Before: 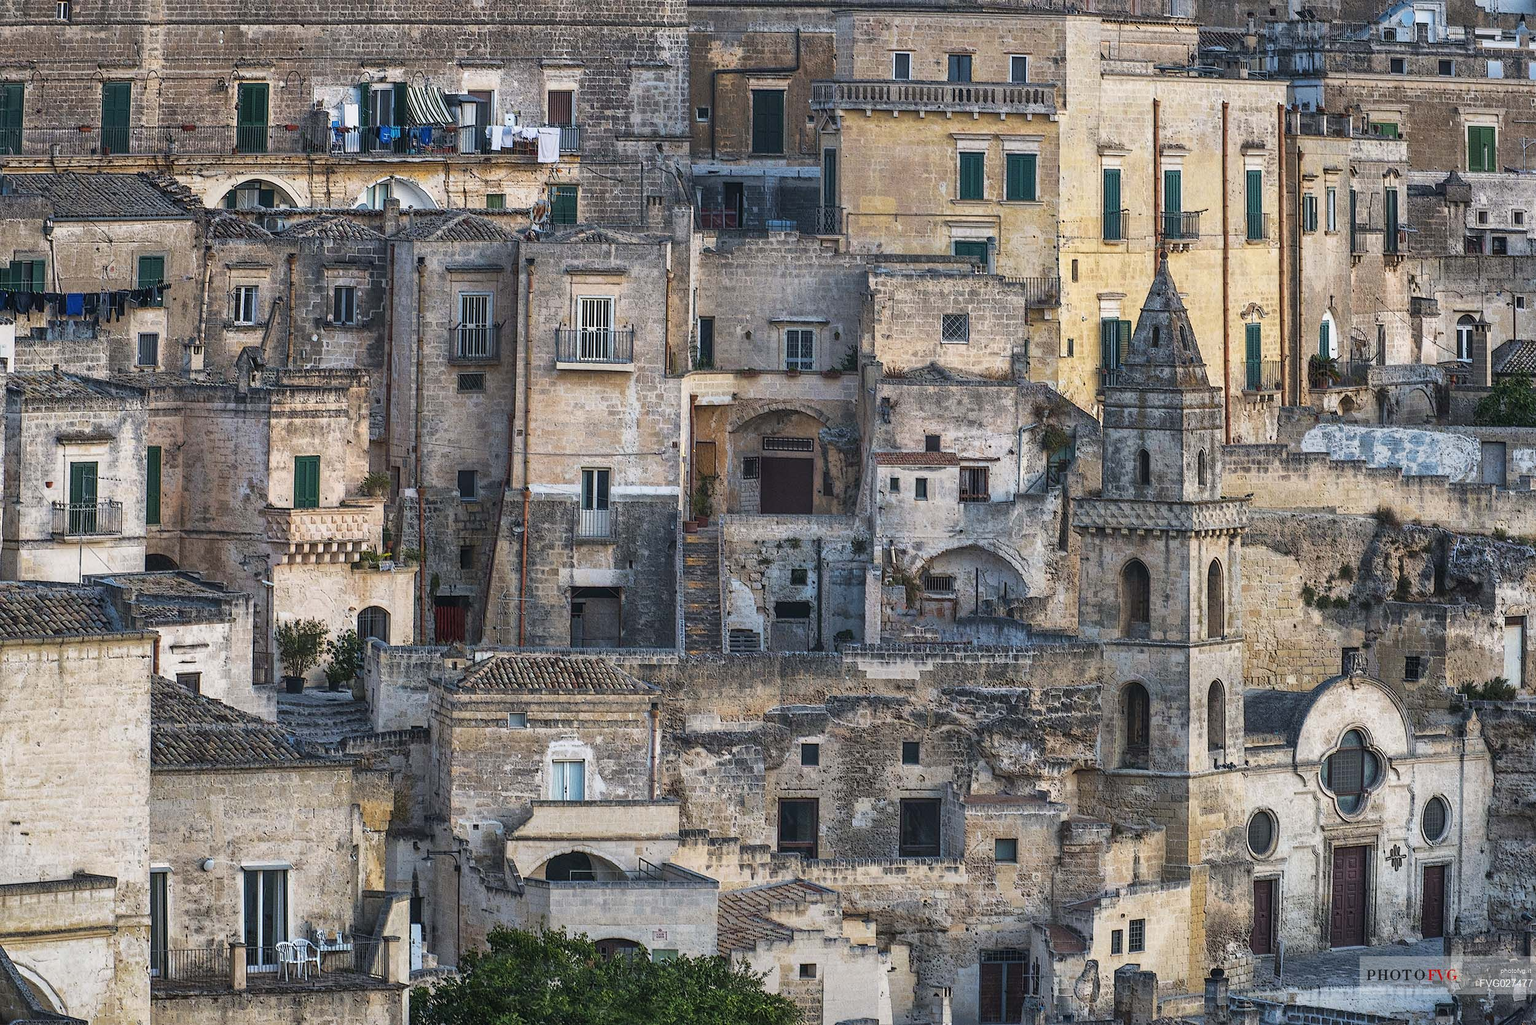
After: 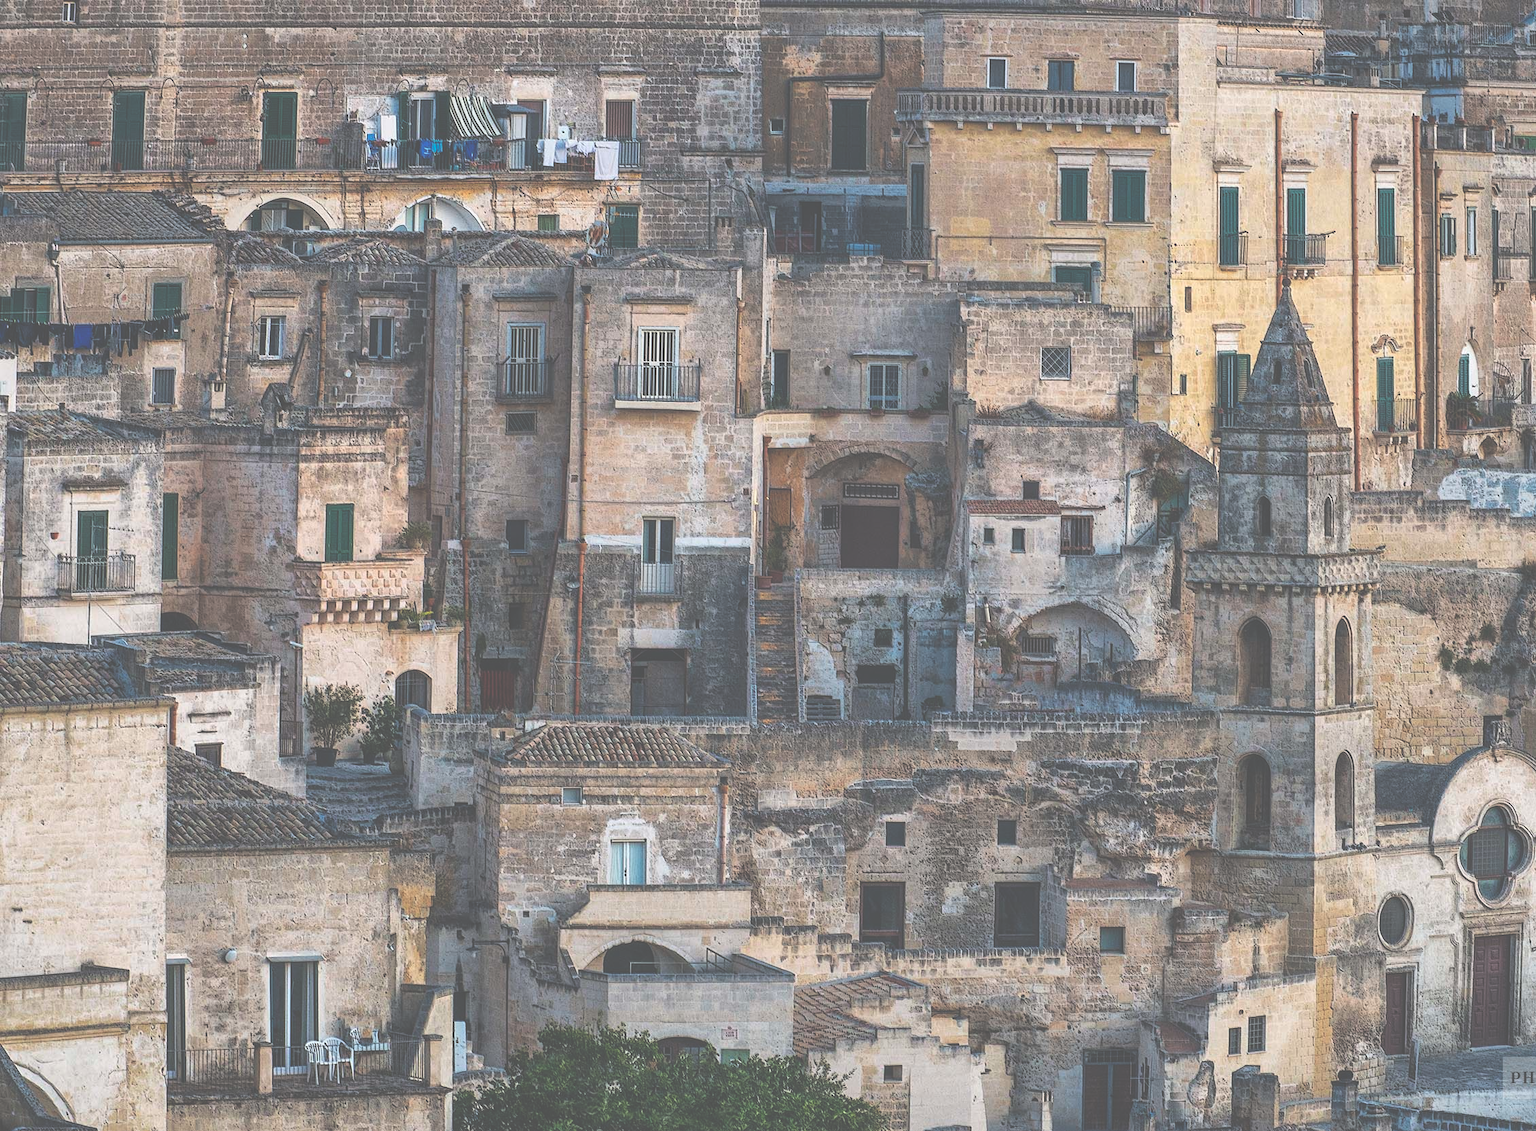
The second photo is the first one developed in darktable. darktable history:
tone equalizer: mask exposure compensation -0.502 EV
crop: right 9.493%, bottom 0.02%
exposure: black level correction -0.087, compensate highlight preservation false
